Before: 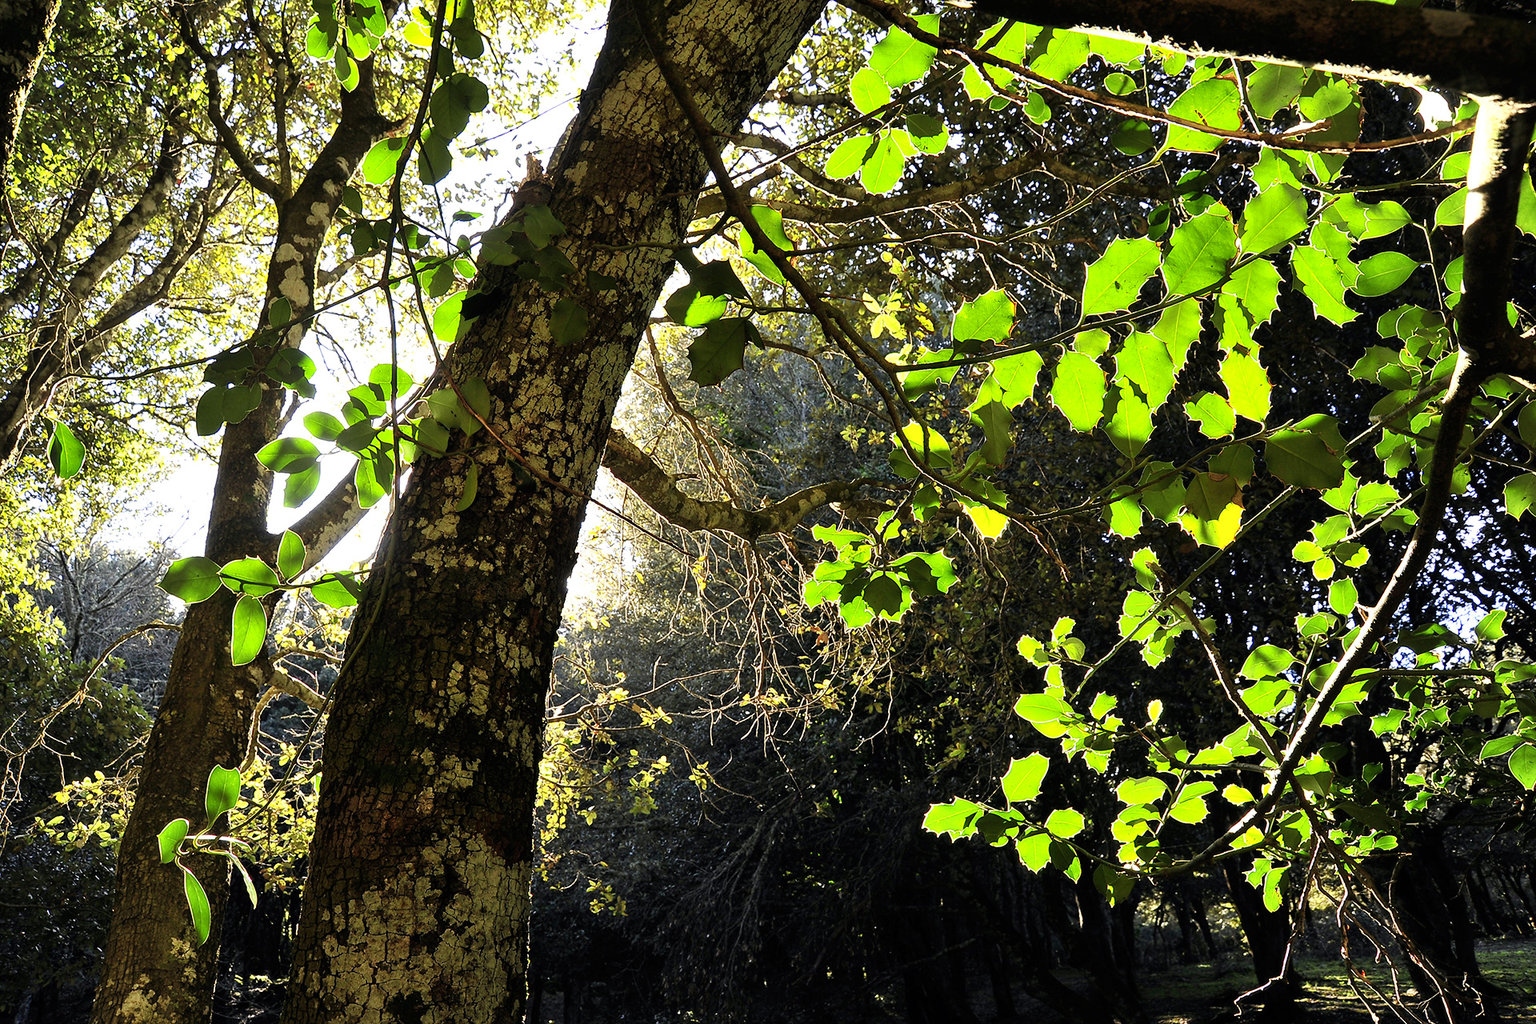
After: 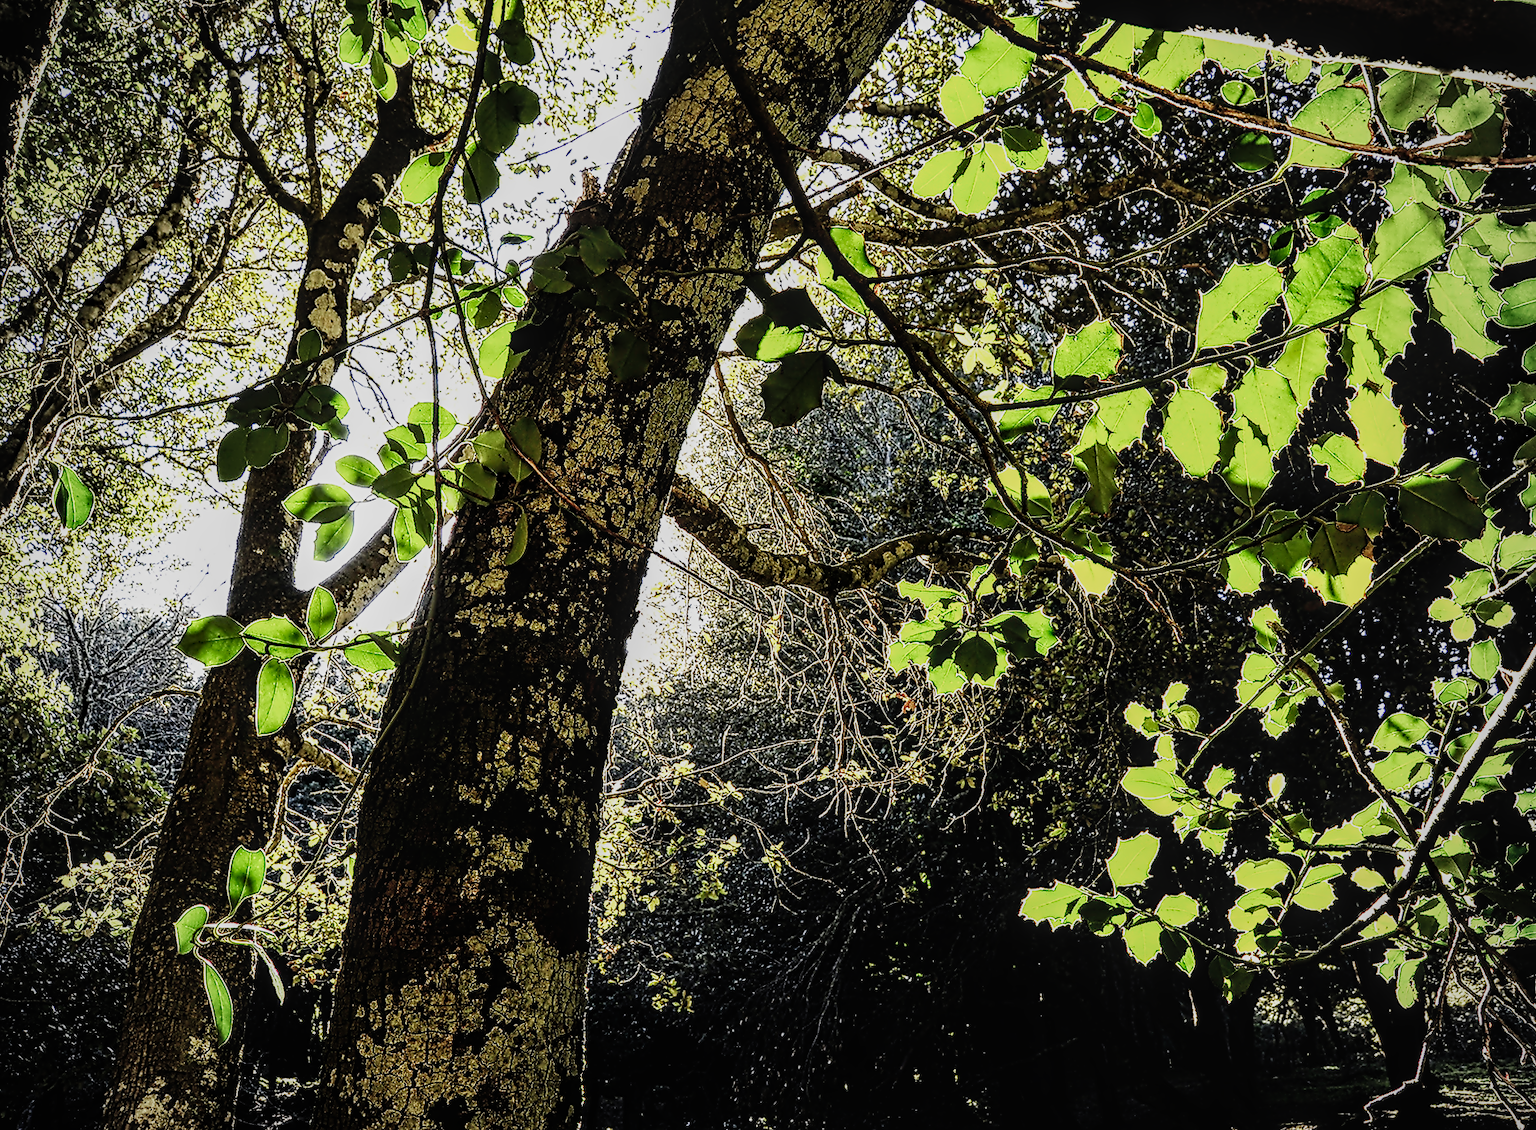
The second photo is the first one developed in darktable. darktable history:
tone equalizer: -8 EV -0.417 EV, -7 EV -0.389 EV, -6 EV -0.333 EV, -5 EV -0.222 EV, -3 EV 0.222 EV, -2 EV 0.333 EV, -1 EV 0.389 EV, +0 EV 0.417 EV, edges refinement/feathering 500, mask exposure compensation -1.57 EV, preserve details no
sigmoid: skew -0.2, preserve hue 0%, red attenuation 0.1, red rotation 0.035, green attenuation 0.1, green rotation -0.017, blue attenuation 0.15, blue rotation -0.052, base primaries Rec2020
local contrast: detail 130%
vignetting: fall-off radius 60.92%
crop: right 9.509%, bottom 0.031%
contrast equalizer: y [[0.5, 0.5, 0.5, 0.515, 0.749, 0.84], [0.5 ×6], [0.5 ×6], [0, 0, 0, 0.001, 0.067, 0.262], [0 ×6]]
